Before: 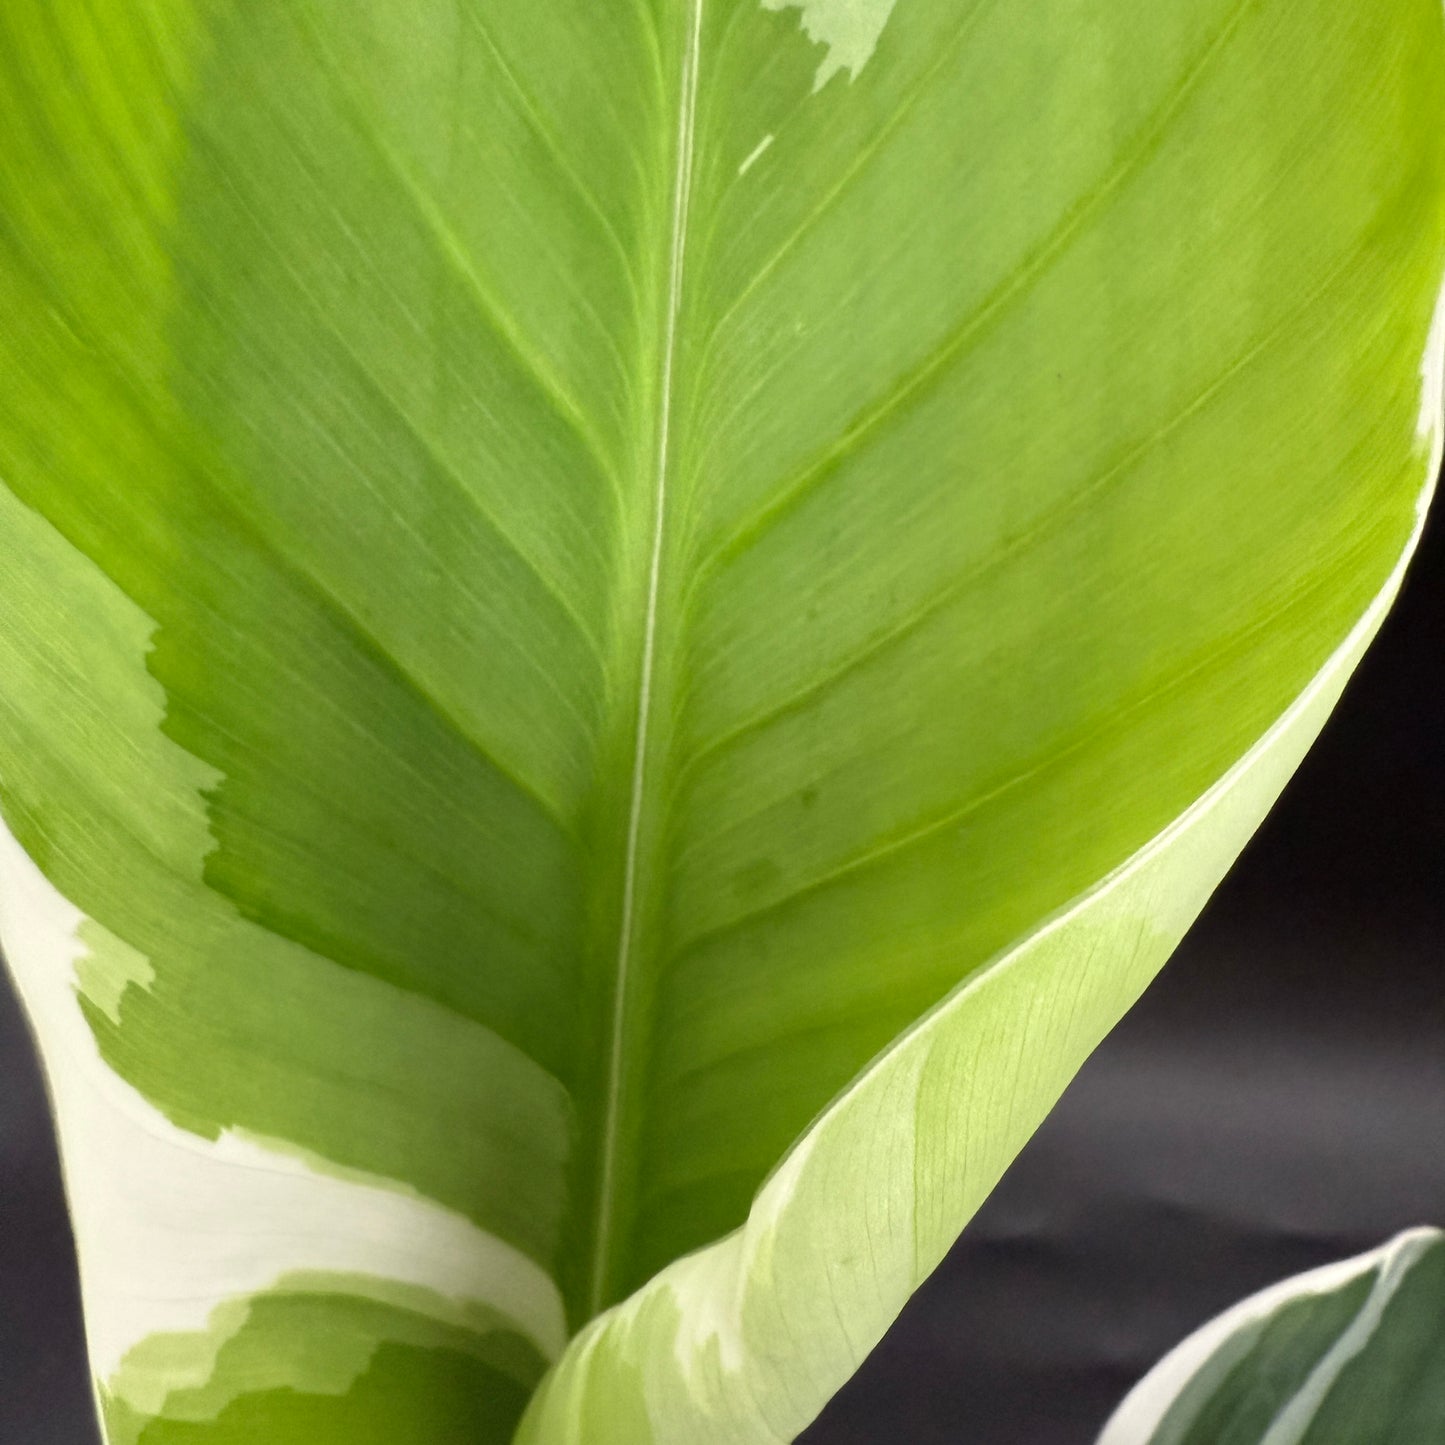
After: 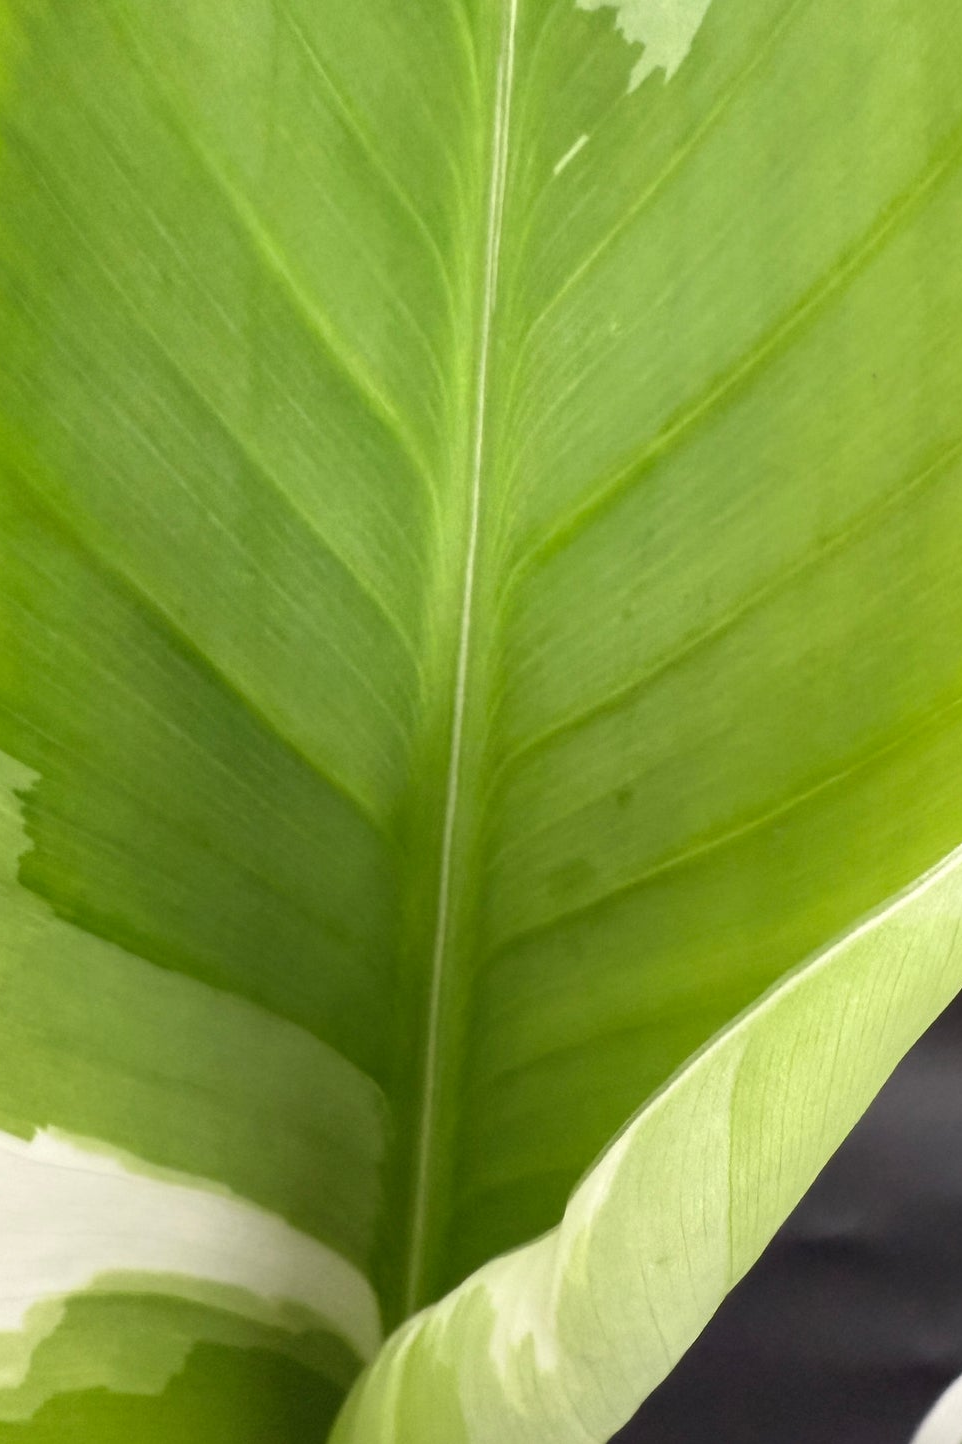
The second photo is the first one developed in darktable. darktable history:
crop and rotate: left 12.871%, right 20.514%
